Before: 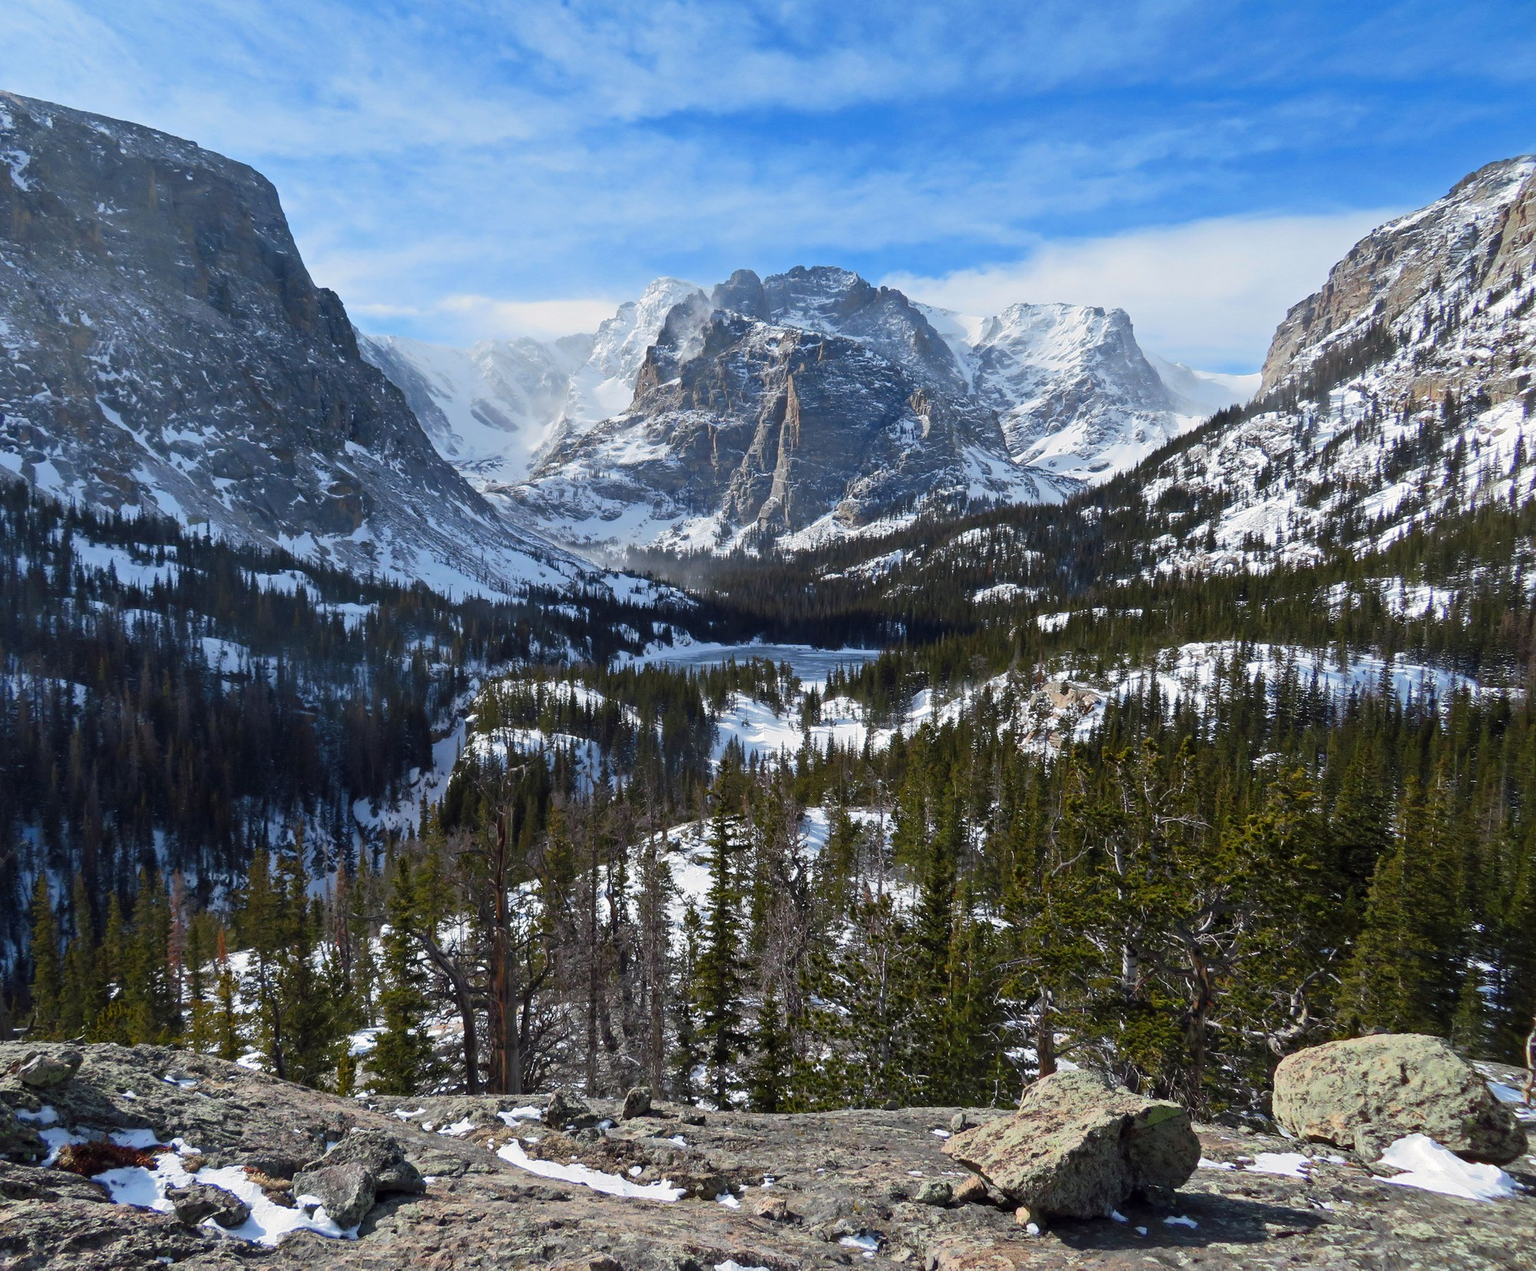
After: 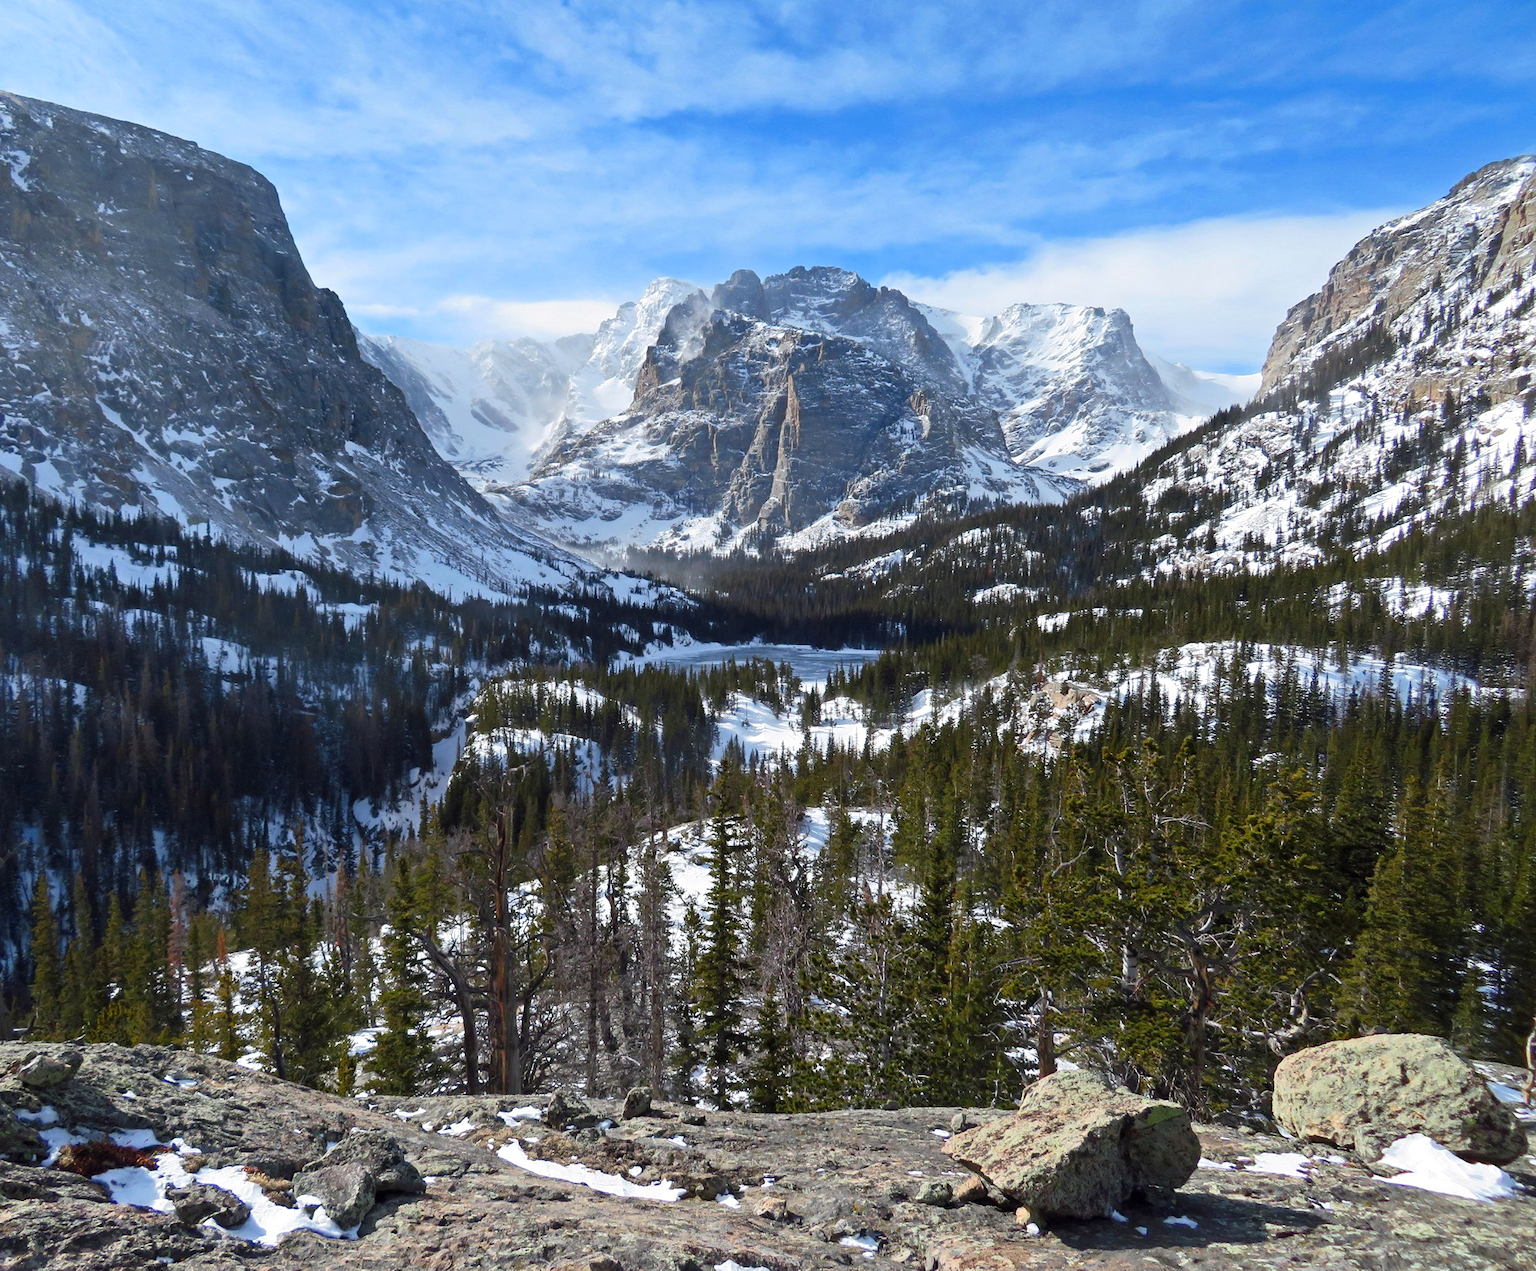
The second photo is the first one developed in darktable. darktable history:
exposure: exposure 0.215 EV, compensate highlight preservation false
